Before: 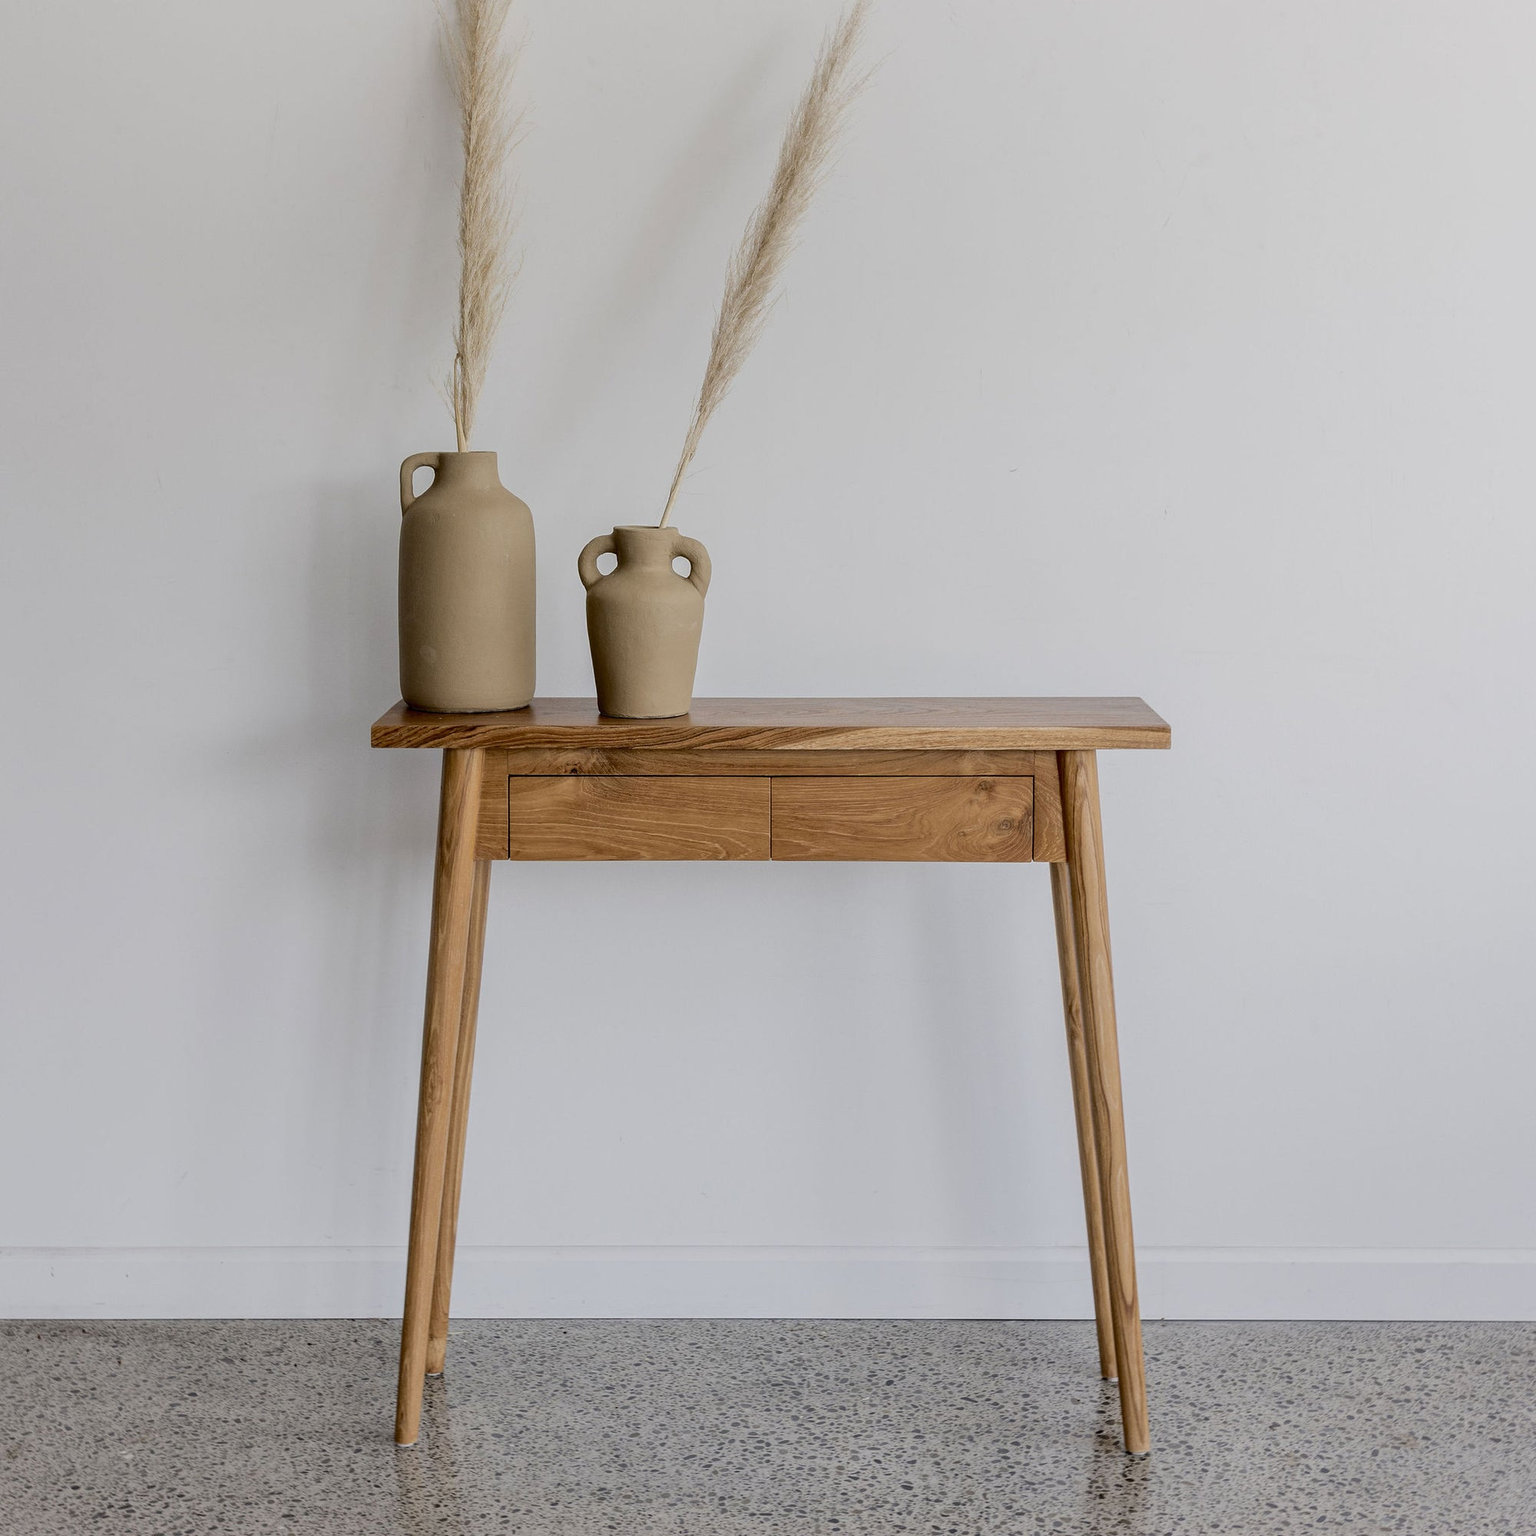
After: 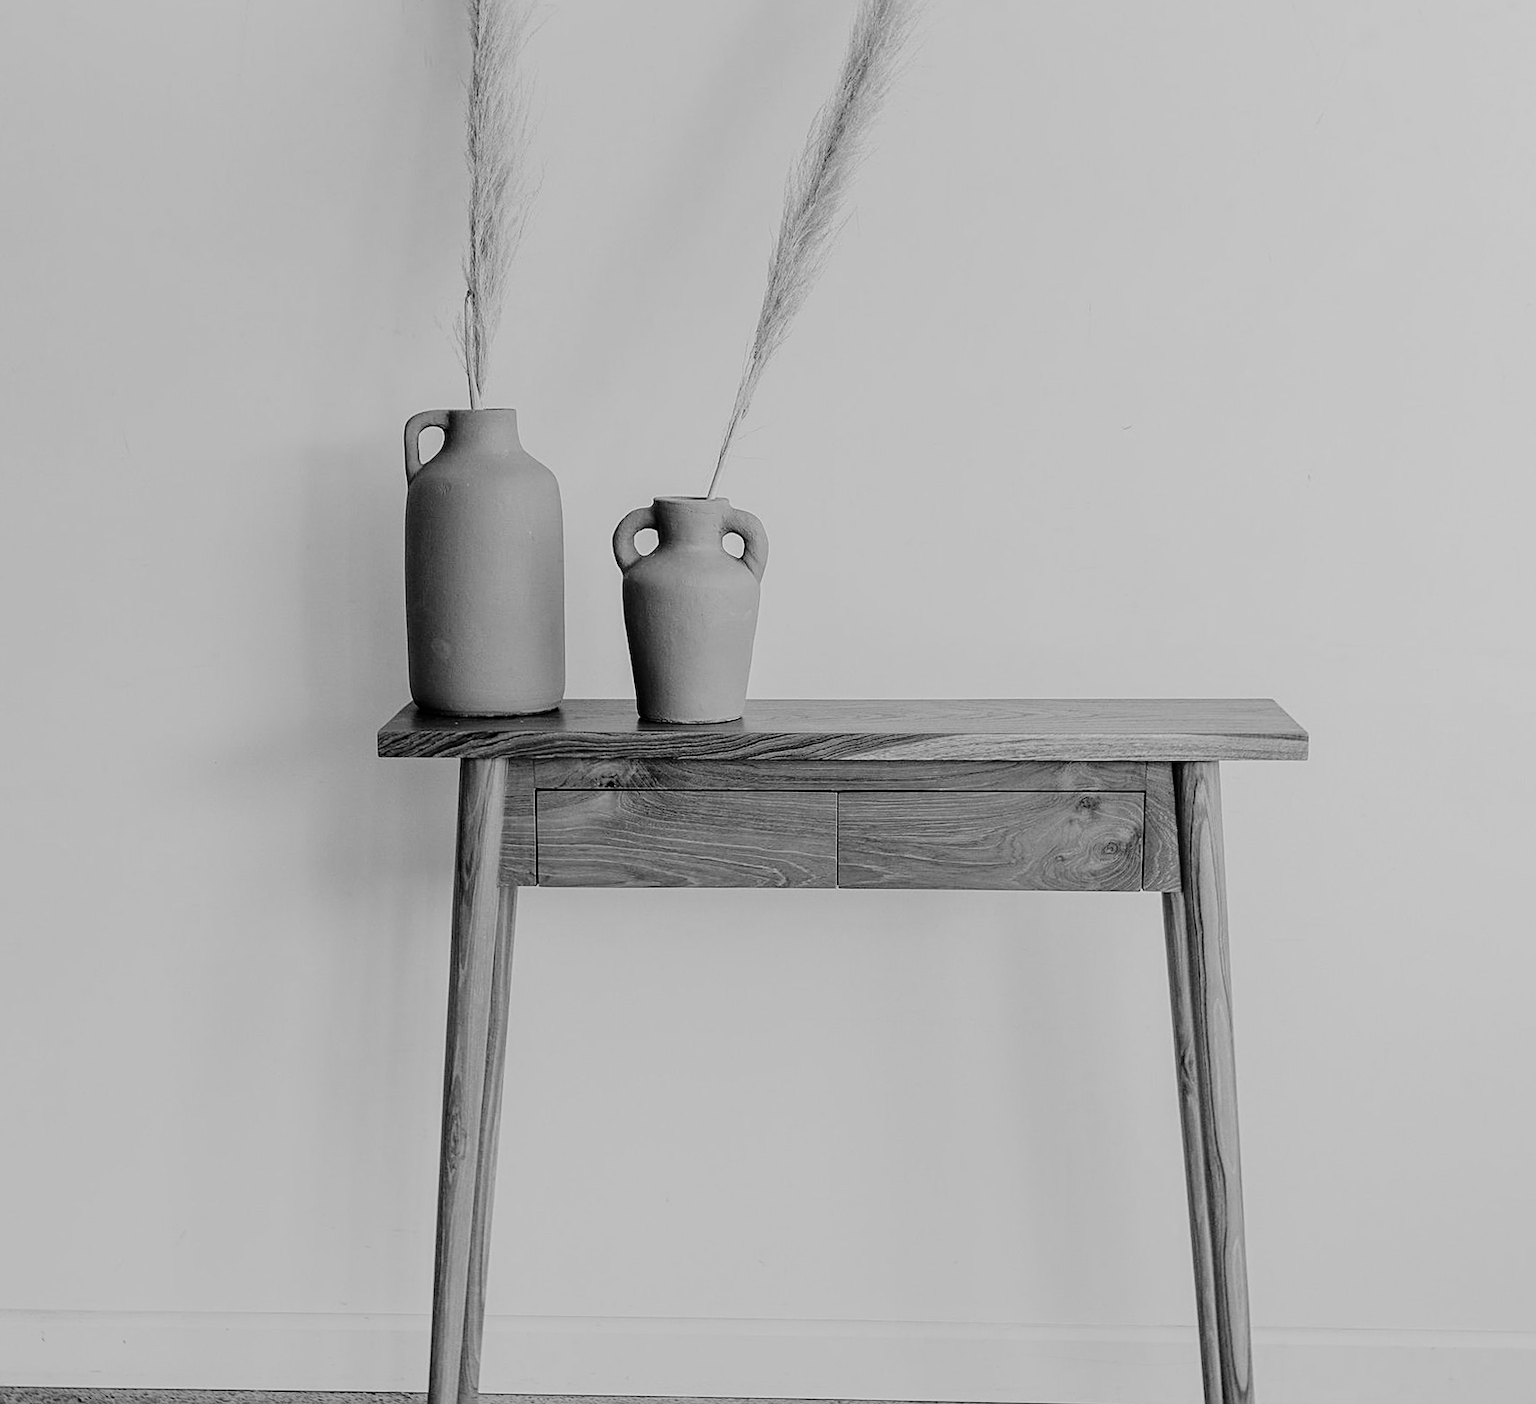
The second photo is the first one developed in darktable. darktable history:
sharpen: on, module defaults
velvia: strength 15%
filmic rgb: black relative exposure -7.65 EV, white relative exposure 4.56 EV, hardness 3.61
crop: top 7.49%, right 9.717%, bottom 11.943%
monochrome: on, module defaults
rotate and perspective: rotation 0.074°, lens shift (vertical) 0.096, lens shift (horizontal) -0.041, crop left 0.043, crop right 0.952, crop top 0.024, crop bottom 0.979
tone equalizer: -8 EV -0.417 EV, -7 EV -0.389 EV, -6 EV -0.333 EV, -5 EV -0.222 EV, -3 EV 0.222 EV, -2 EV 0.333 EV, -1 EV 0.389 EV, +0 EV 0.417 EV, edges refinement/feathering 500, mask exposure compensation -1.57 EV, preserve details no
